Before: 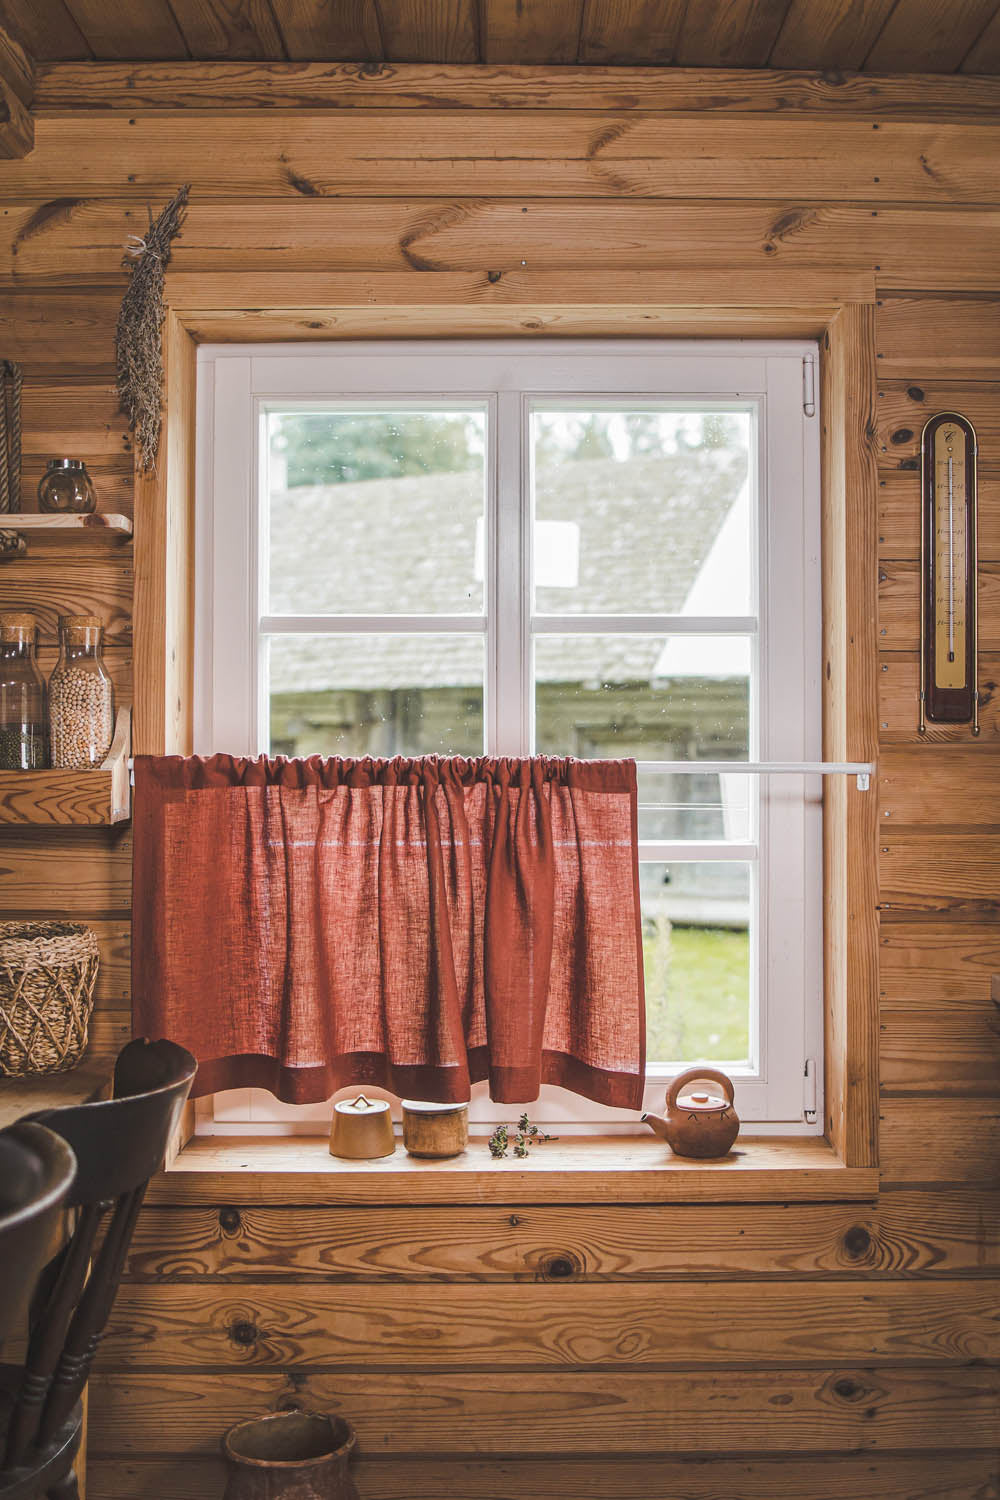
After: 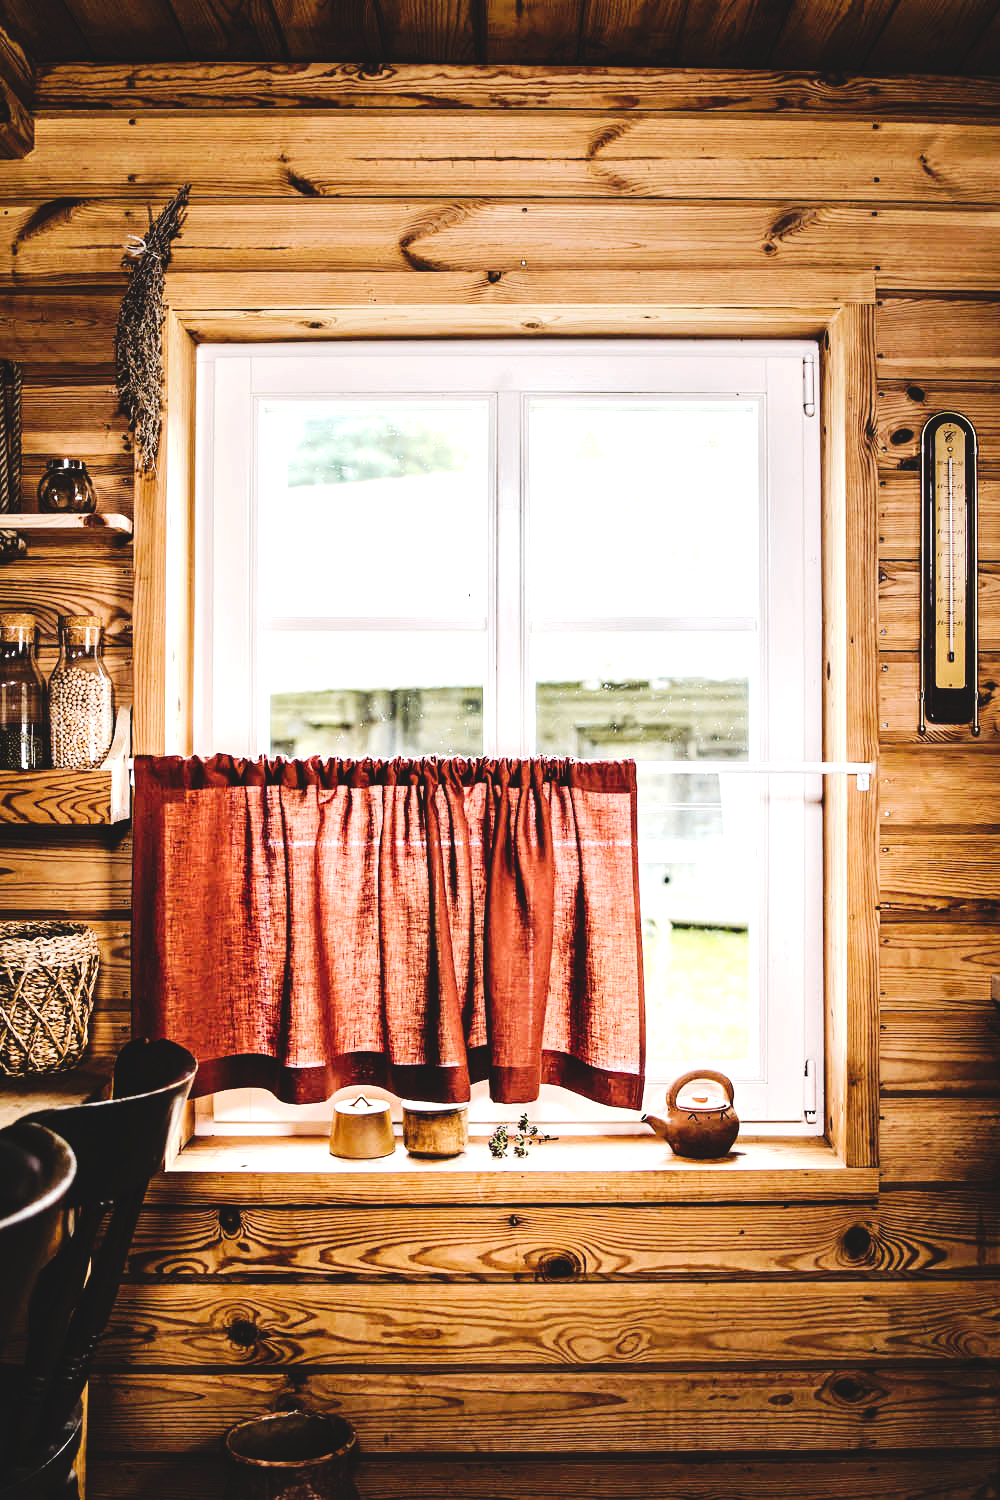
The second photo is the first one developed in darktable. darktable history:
tone equalizer: -8 EV -1.08 EV, -7 EV -1.01 EV, -6 EV -0.867 EV, -5 EV -0.578 EV, -3 EV 0.578 EV, -2 EV 0.867 EV, -1 EV 1.01 EV, +0 EV 1.08 EV, edges refinement/feathering 500, mask exposure compensation -1.57 EV, preserve details no
tone curve: curves: ch0 [(0, 0) (0.003, 0.075) (0.011, 0.079) (0.025, 0.079) (0.044, 0.082) (0.069, 0.085) (0.1, 0.089) (0.136, 0.096) (0.177, 0.105) (0.224, 0.14) (0.277, 0.202) (0.335, 0.304) (0.399, 0.417) (0.468, 0.521) (0.543, 0.636) (0.623, 0.726) (0.709, 0.801) (0.801, 0.878) (0.898, 0.927) (1, 1)], preserve colors none
